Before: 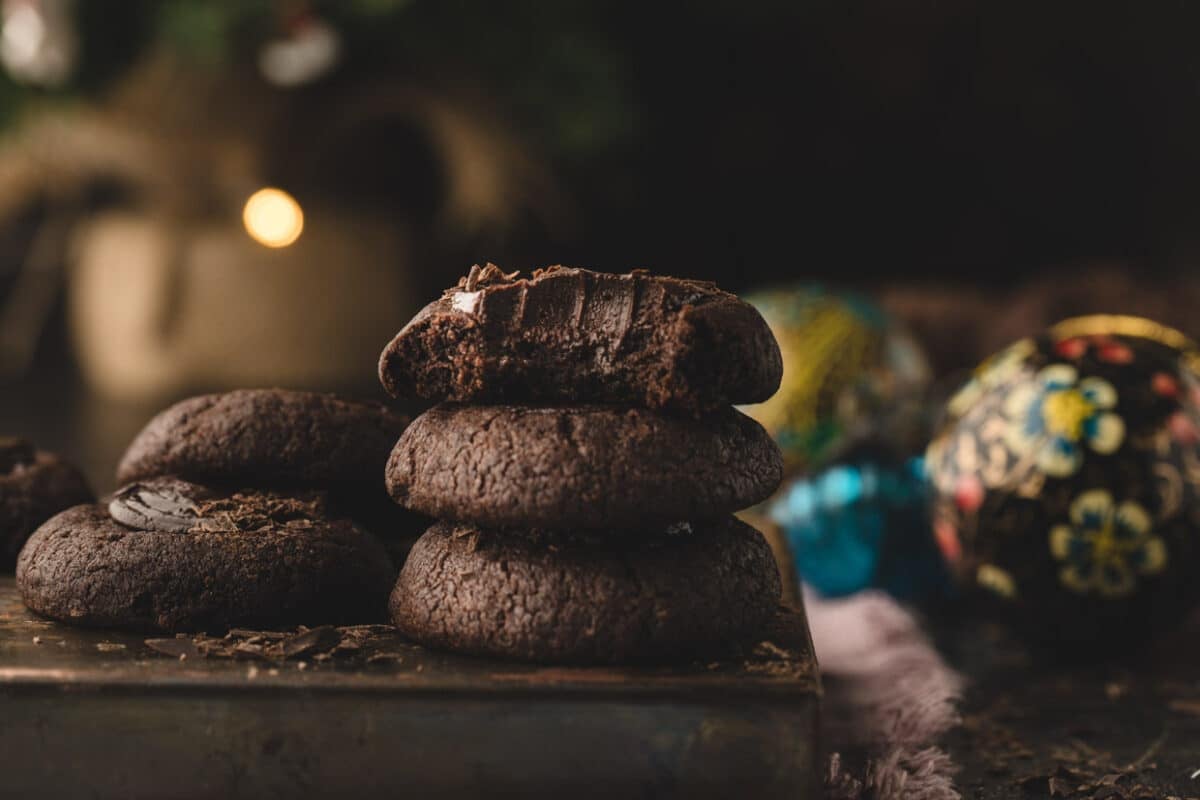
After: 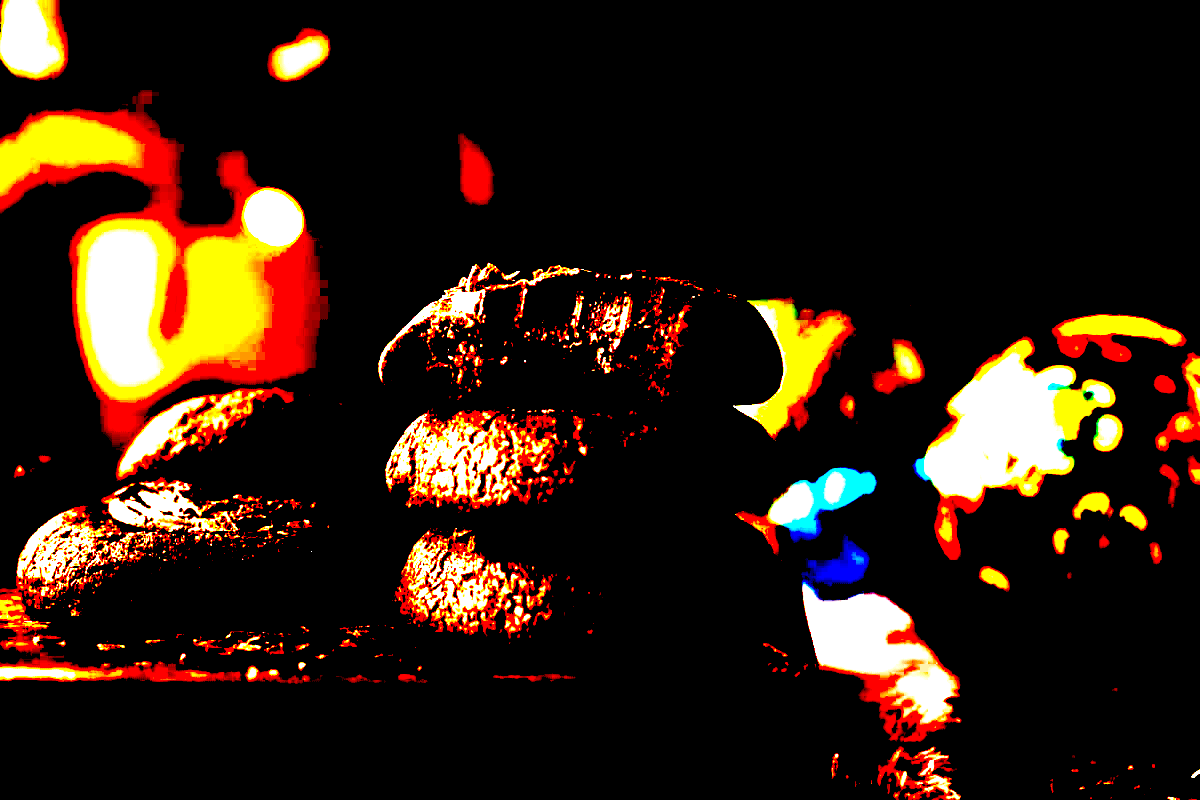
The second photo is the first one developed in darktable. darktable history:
exposure: black level correction 0.099, exposure 3.003 EV, compensate exposure bias true, compensate highlight preservation false
